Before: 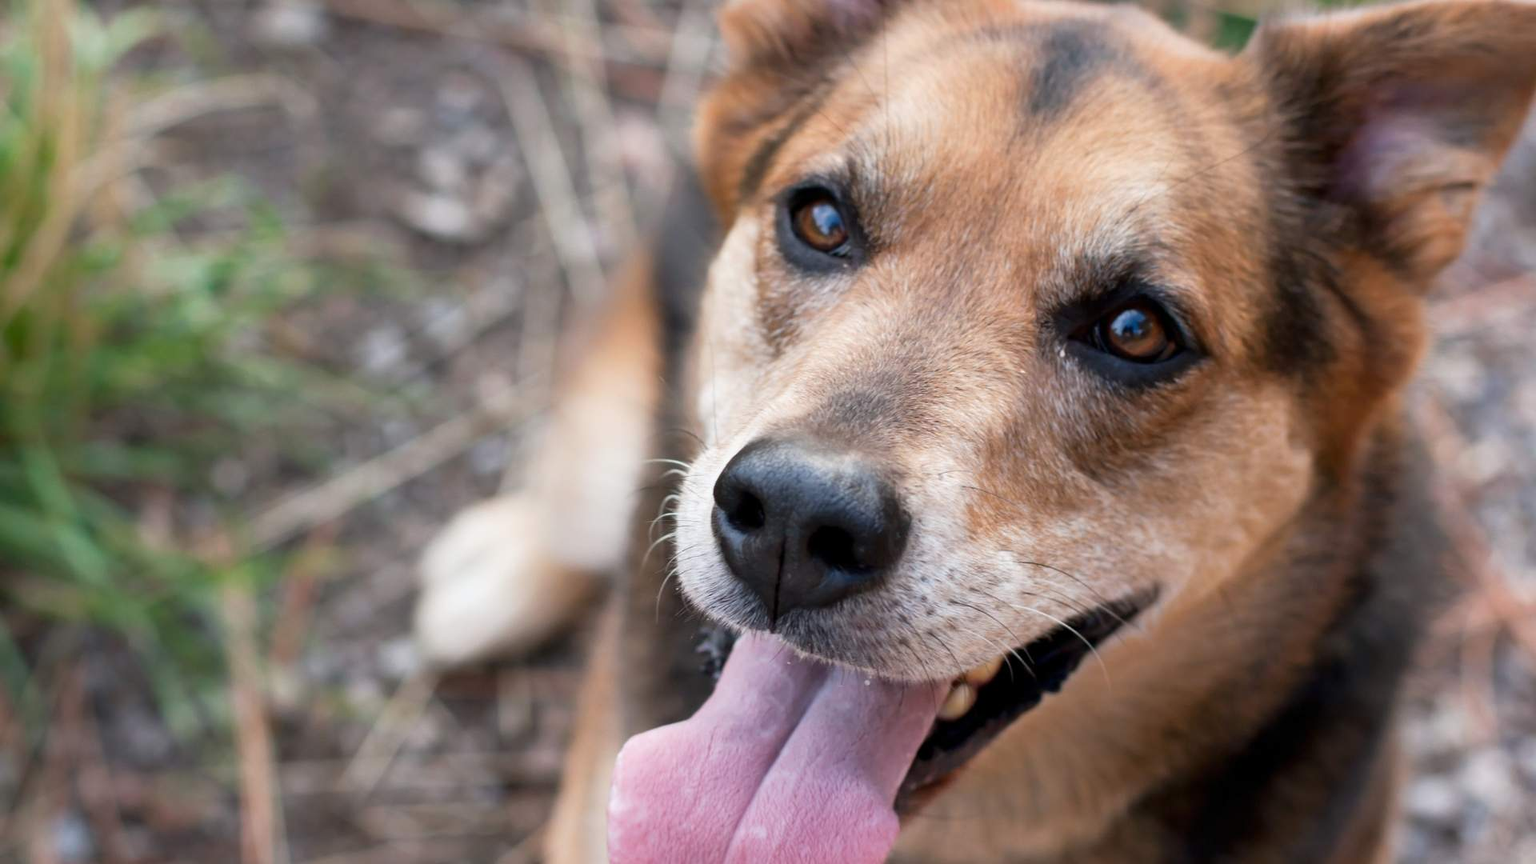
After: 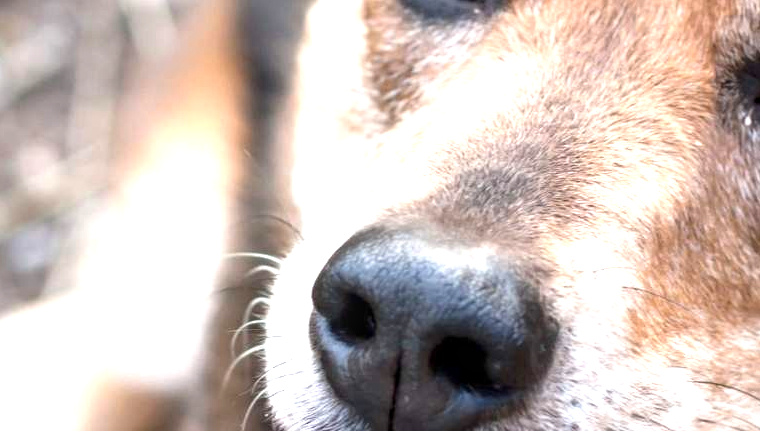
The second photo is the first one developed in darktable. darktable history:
crop: left 30.254%, top 29.751%, right 30.112%, bottom 30.255%
exposure: black level correction 0.001, exposure 0.957 EV, compensate exposure bias true, compensate highlight preservation false
local contrast: on, module defaults
